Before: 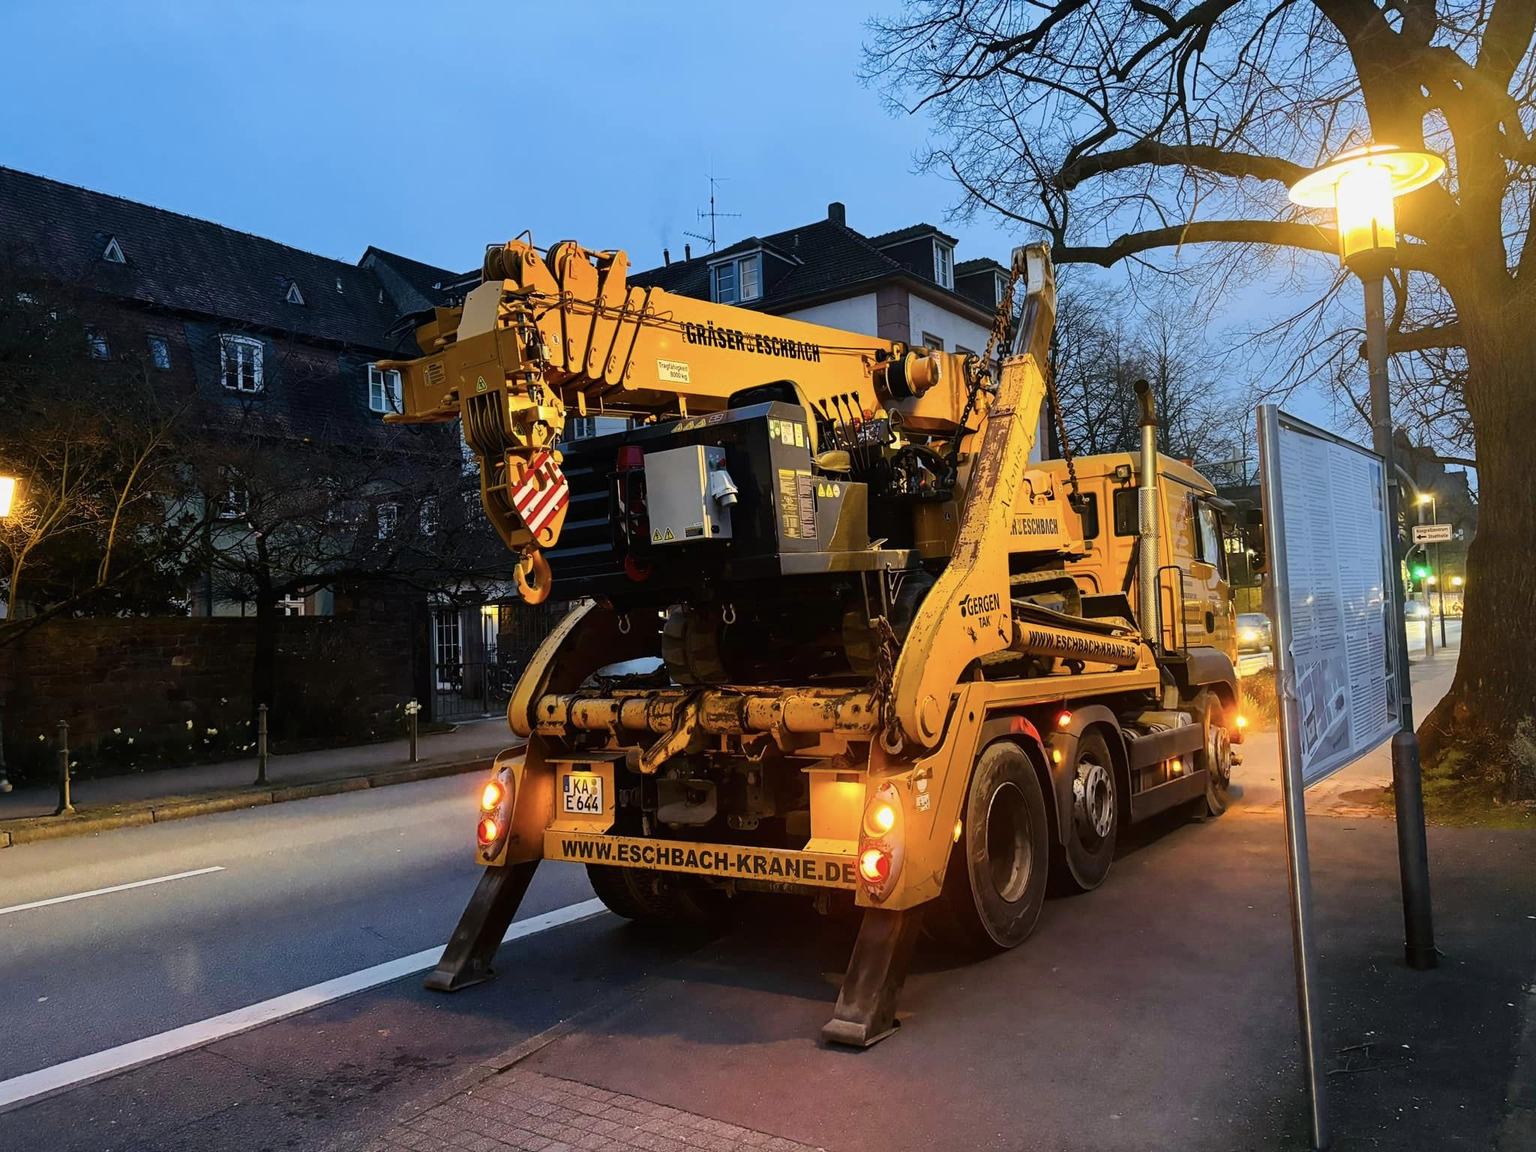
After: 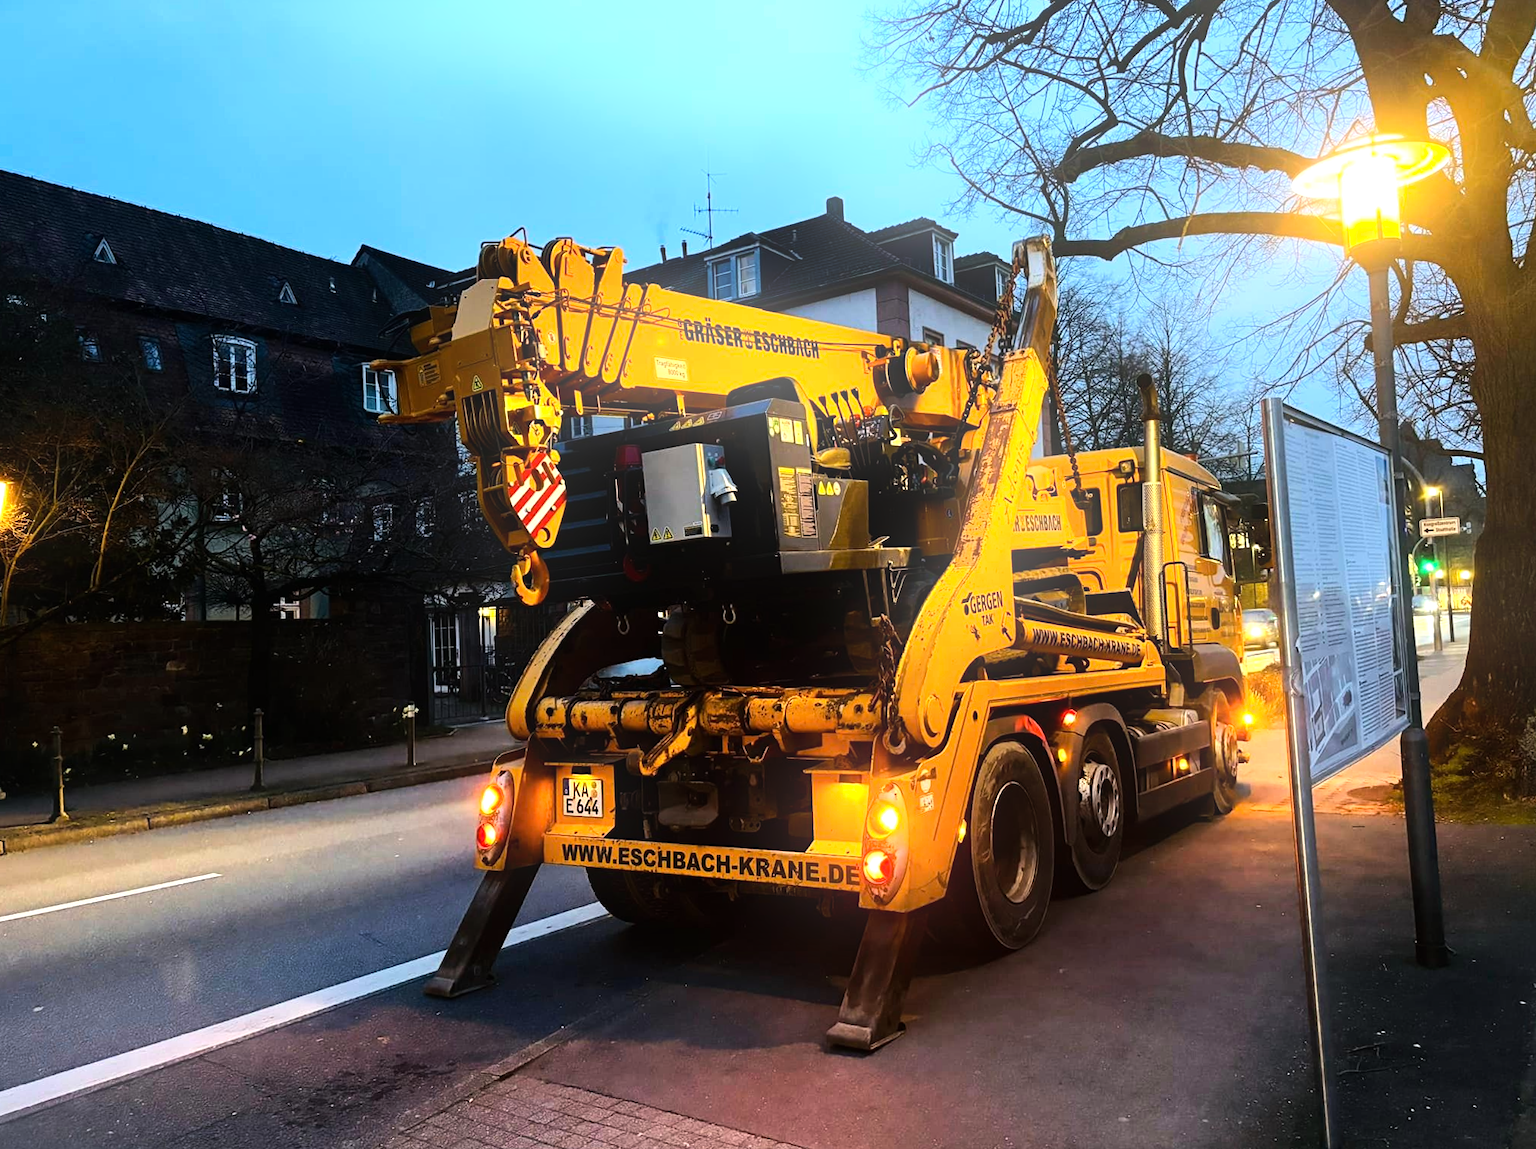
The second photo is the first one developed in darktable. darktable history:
rotate and perspective: rotation -0.45°, automatic cropping original format, crop left 0.008, crop right 0.992, crop top 0.012, crop bottom 0.988
bloom: size 16%, threshold 98%, strength 20%
tone equalizer: -8 EV -0.75 EV, -7 EV -0.7 EV, -6 EV -0.6 EV, -5 EV -0.4 EV, -3 EV 0.4 EV, -2 EV 0.6 EV, -1 EV 0.7 EV, +0 EV 0.75 EV, edges refinement/feathering 500, mask exposure compensation -1.57 EV, preserve details no
